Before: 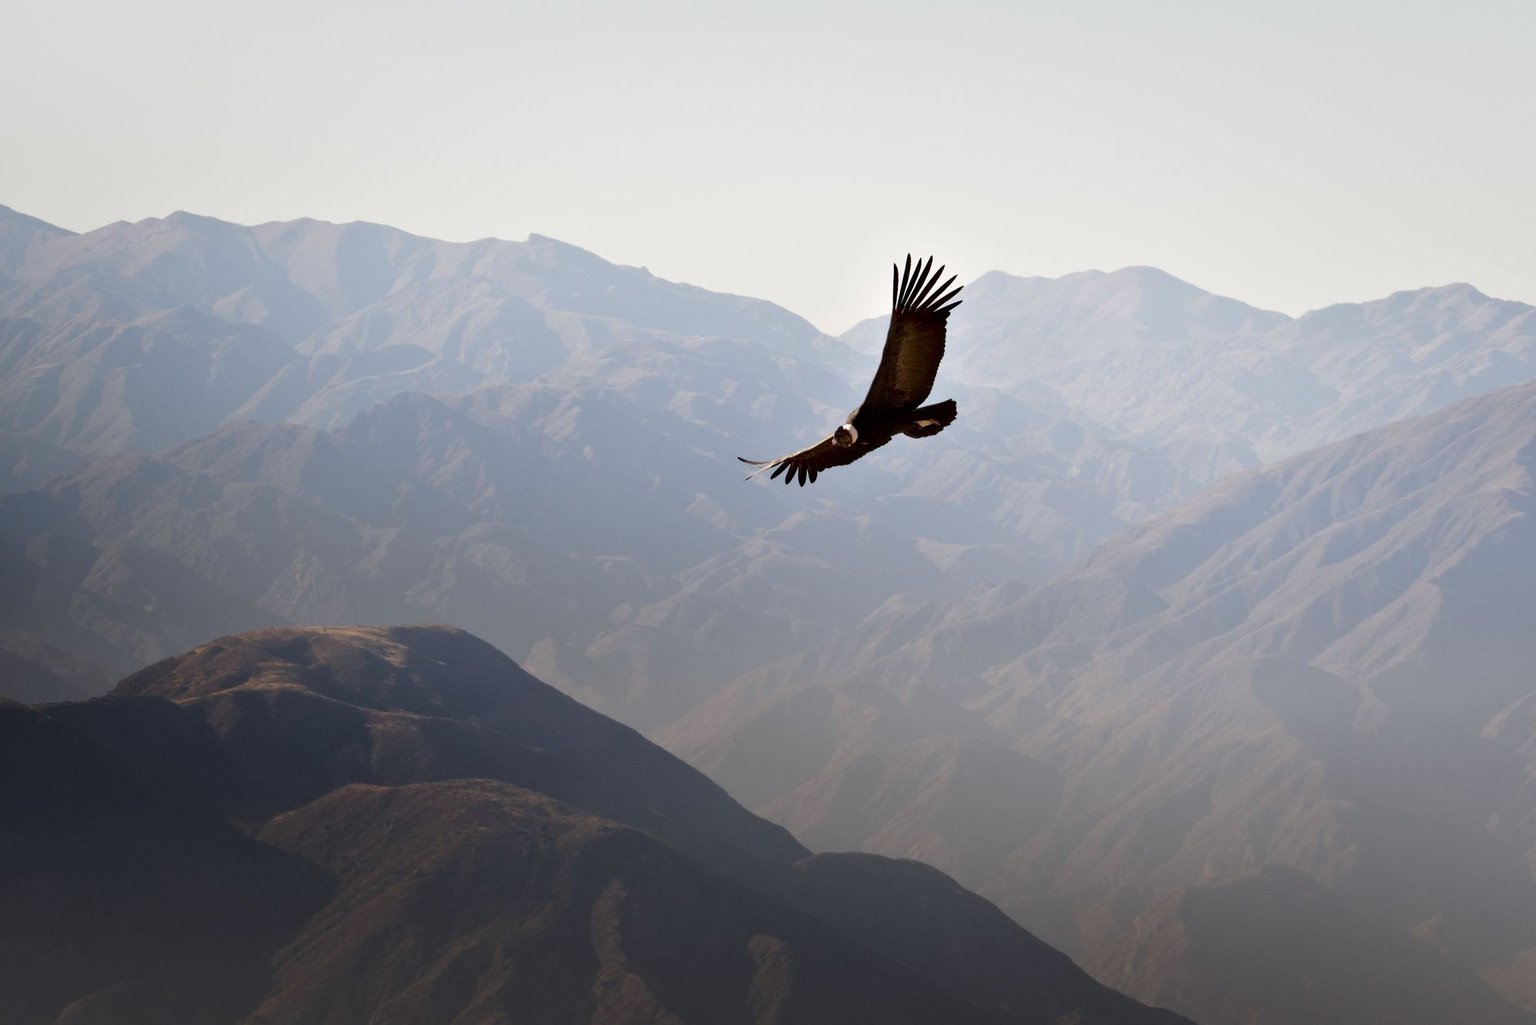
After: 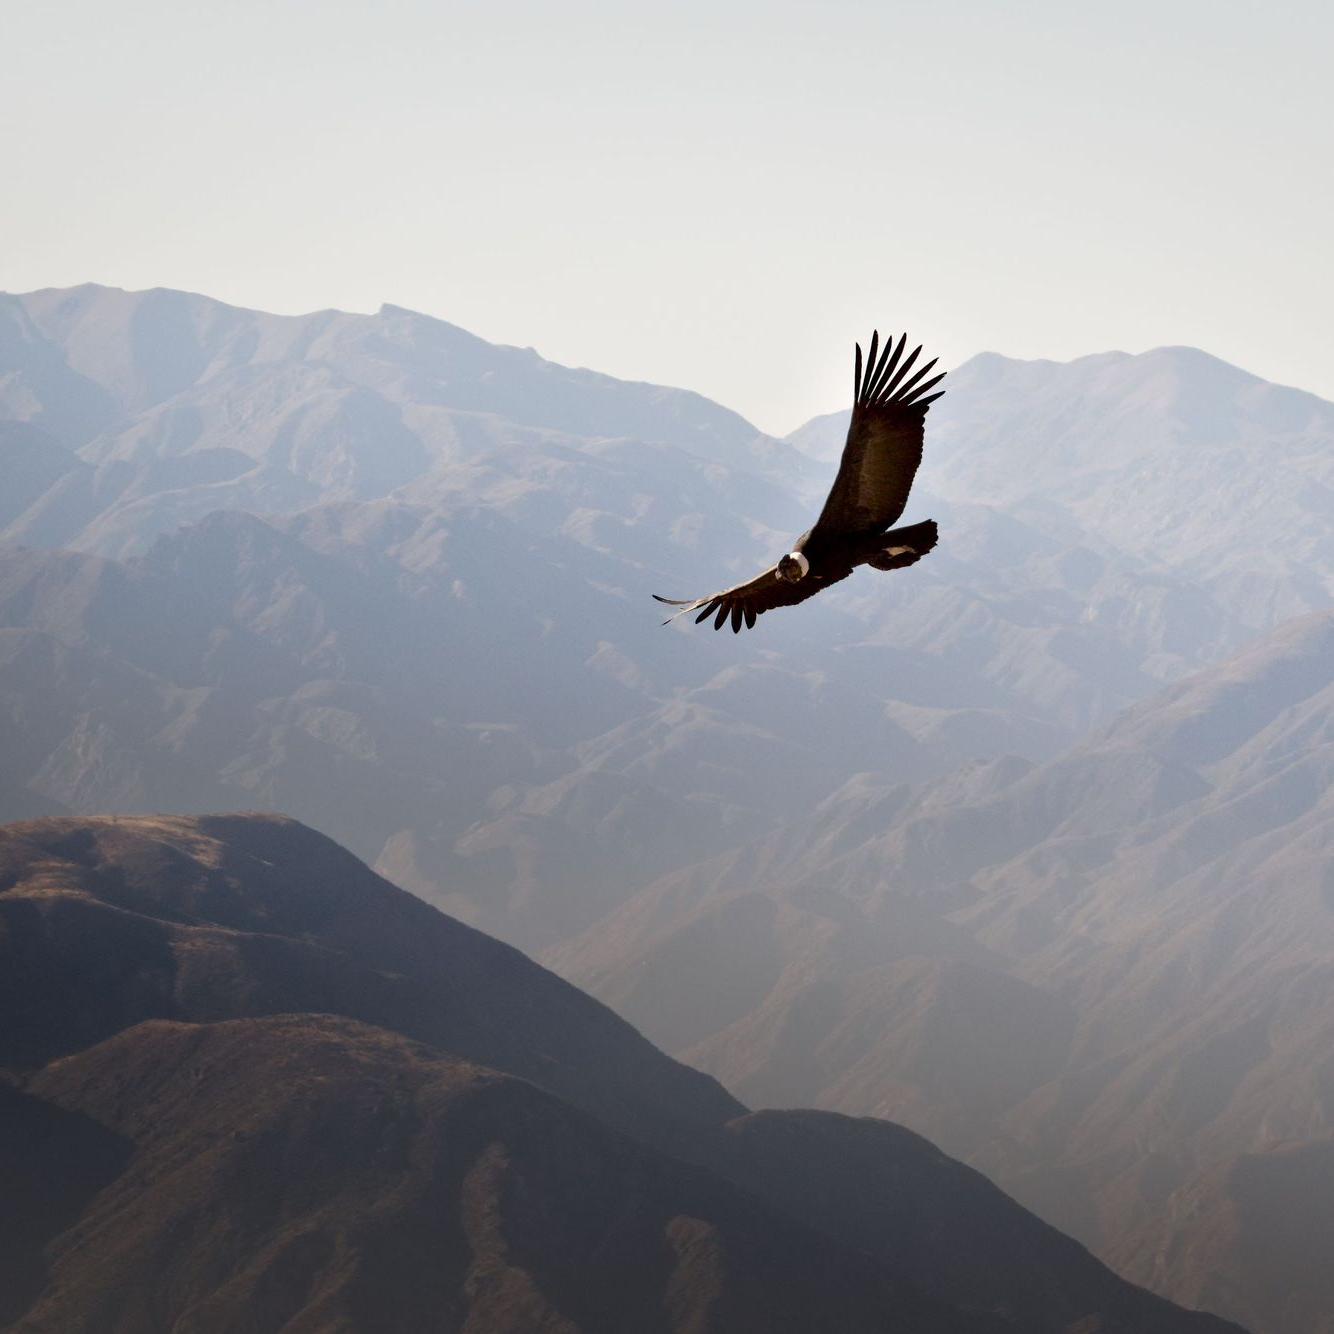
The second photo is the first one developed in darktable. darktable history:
crop and rotate: left 15.4%, right 17.855%
